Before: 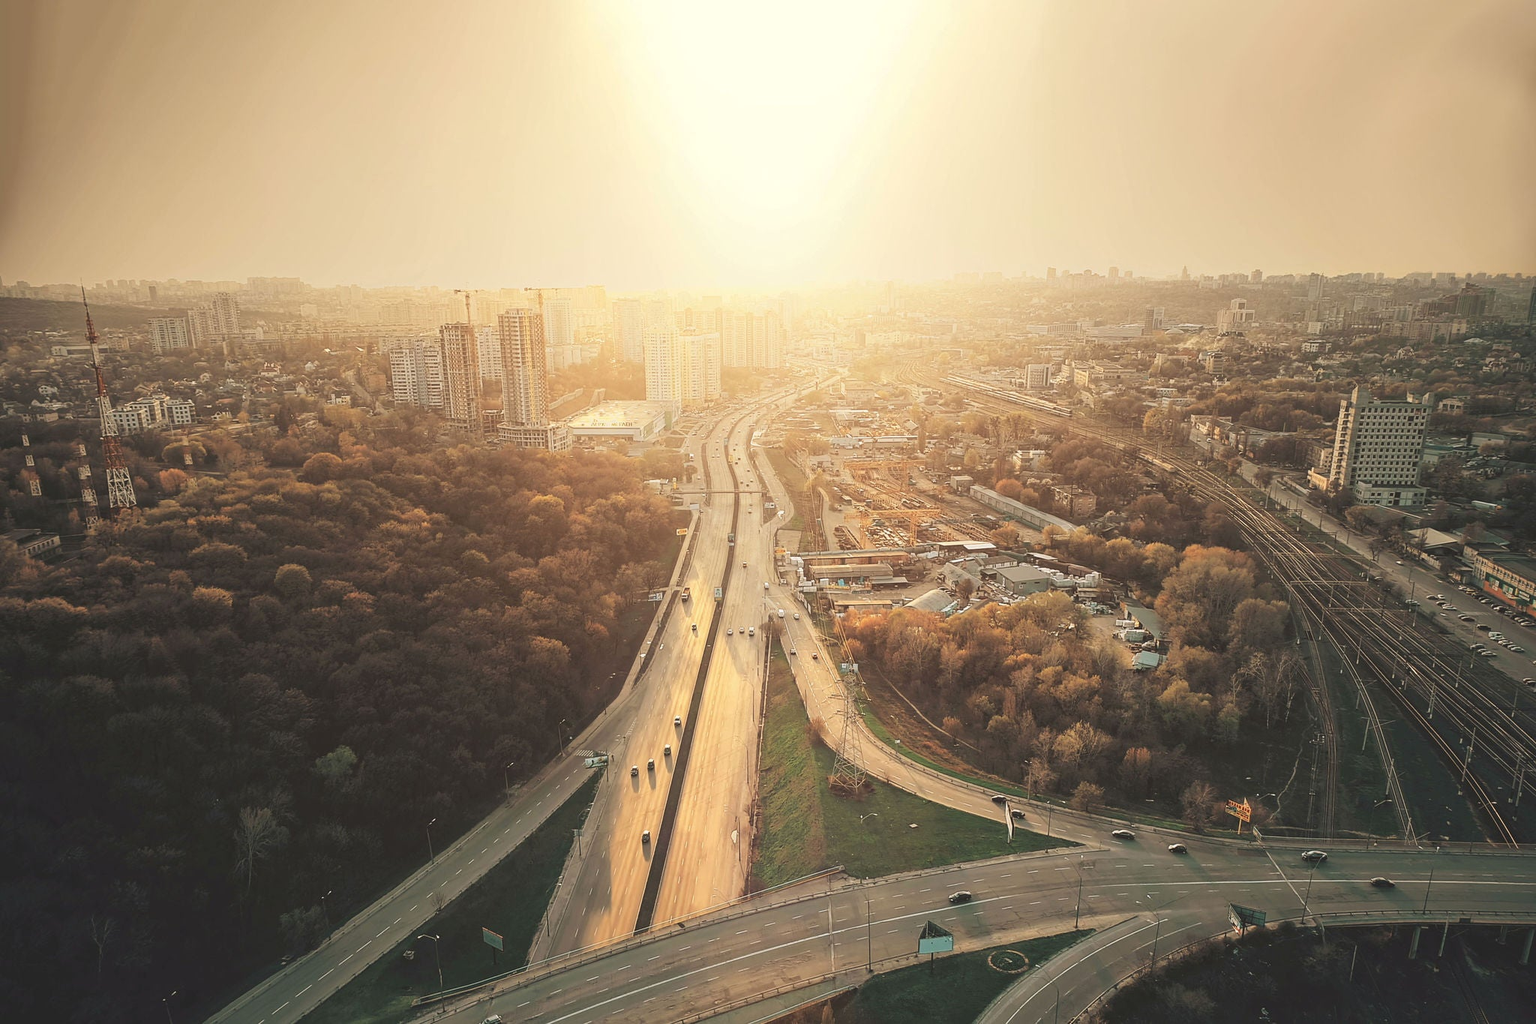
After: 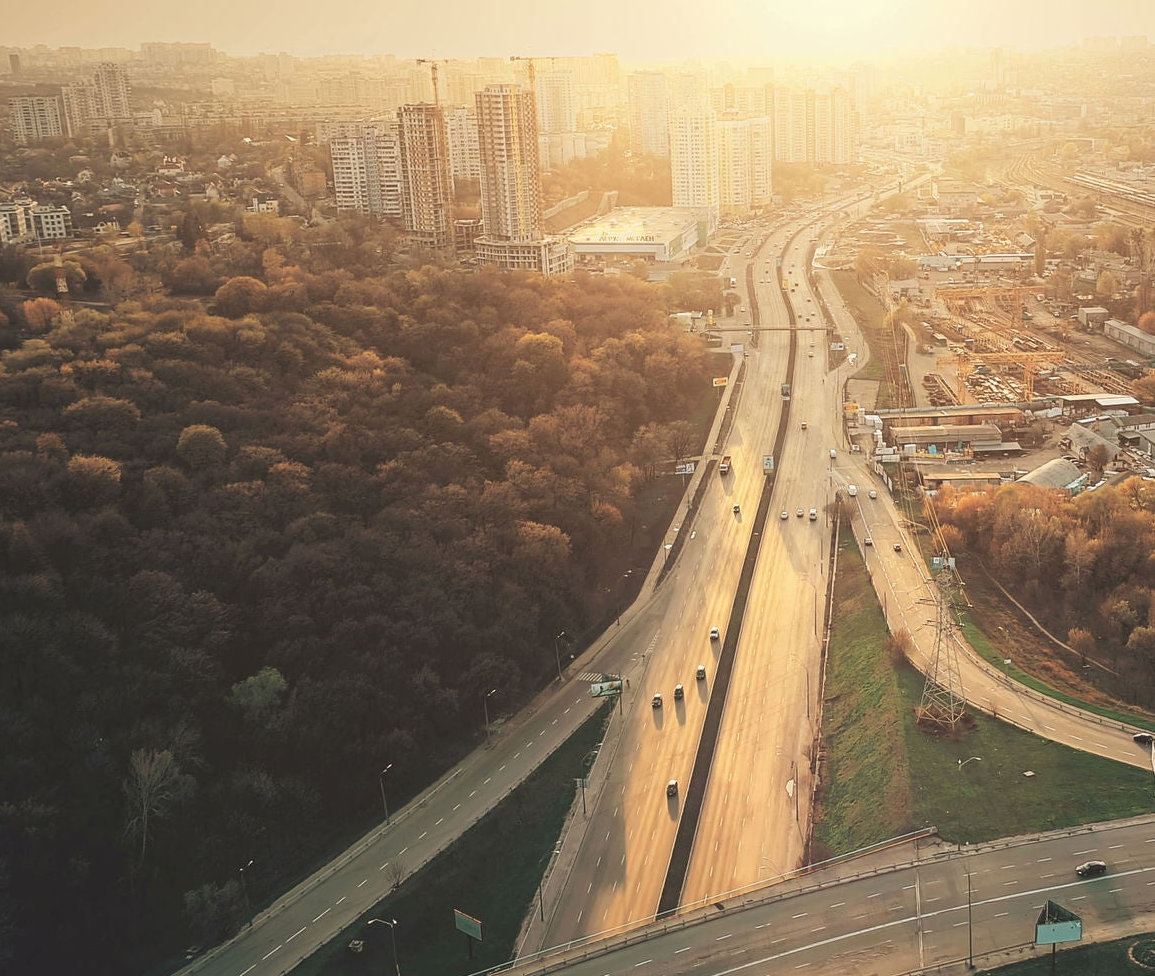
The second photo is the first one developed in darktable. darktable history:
crop: left 9.265%, top 23.982%, right 34.308%, bottom 4.515%
